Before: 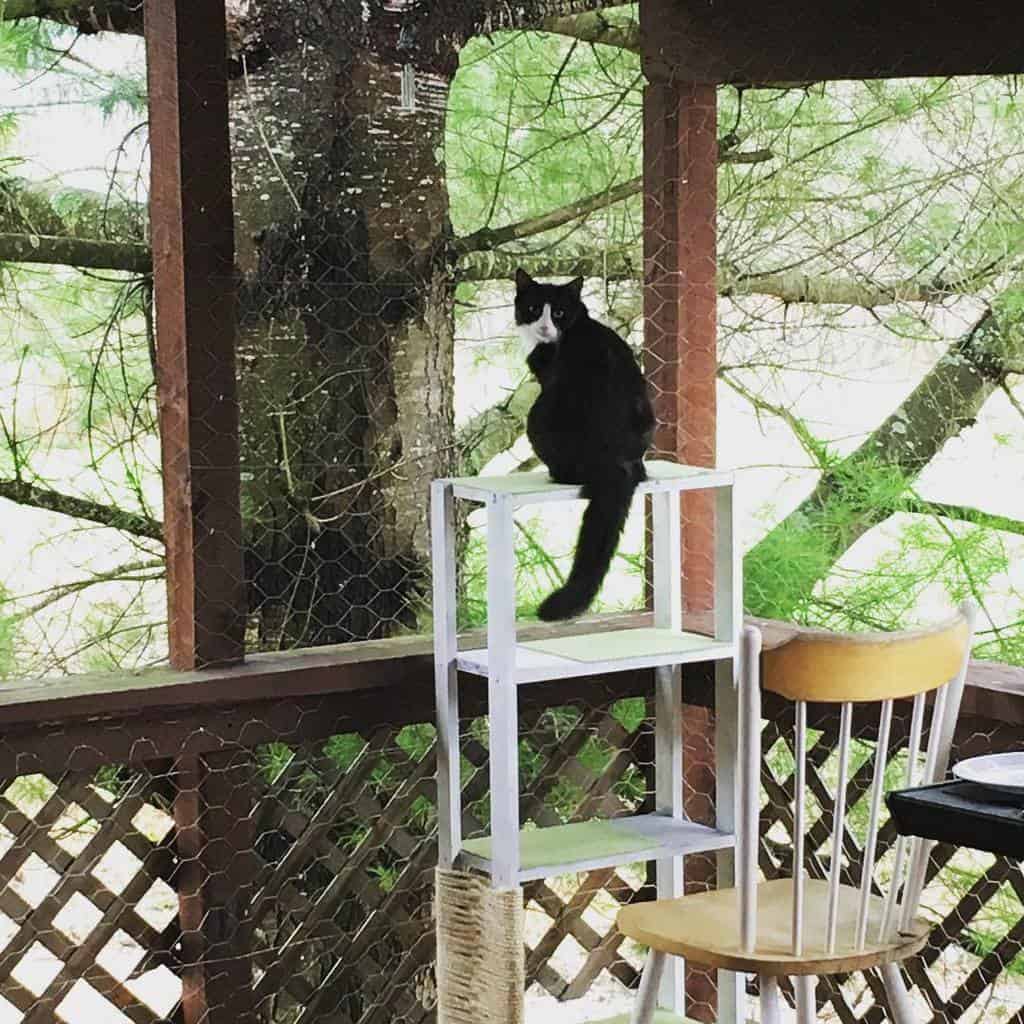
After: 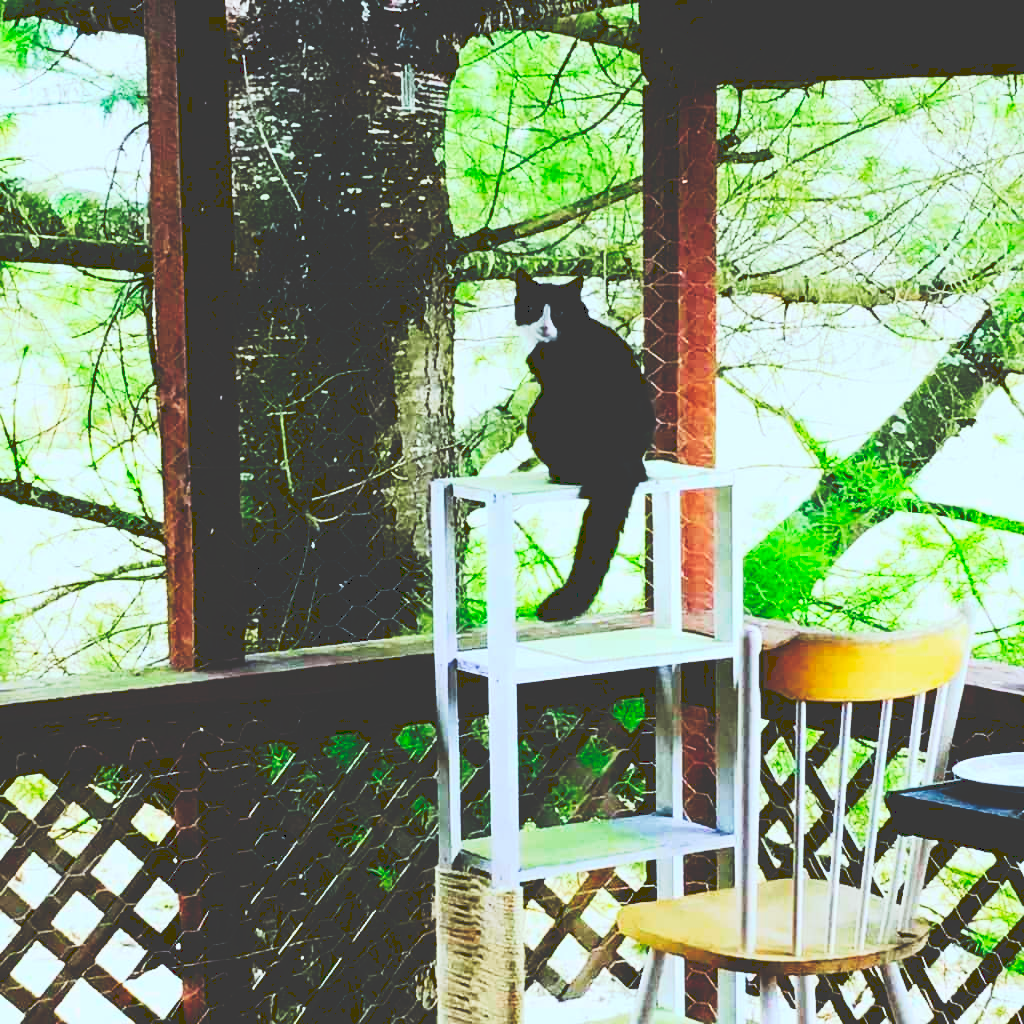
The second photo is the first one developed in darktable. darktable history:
color calibration: illuminant Planckian (black body), adaptation linear Bradford (ICC v4), x 0.365, y 0.367, temperature 4407.39 K, saturation algorithm version 1 (2020)
contrast brightness saturation: contrast 0.262, brightness 0.018, saturation 0.863
tone curve: curves: ch0 [(0, 0) (0.003, 0.235) (0.011, 0.235) (0.025, 0.235) (0.044, 0.235) (0.069, 0.235) (0.1, 0.237) (0.136, 0.239) (0.177, 0.243) (0.224, 0.256) (0.277, 0.287) (0.335, 0.329) (0.399, 0.391) (0.468, 0.476) (0.543, 0.574) (0.623, 0.683) (0.709, 0.778) (0.801, 0.869) (0.898, 0.924) (1, 1)], preserve colors none
